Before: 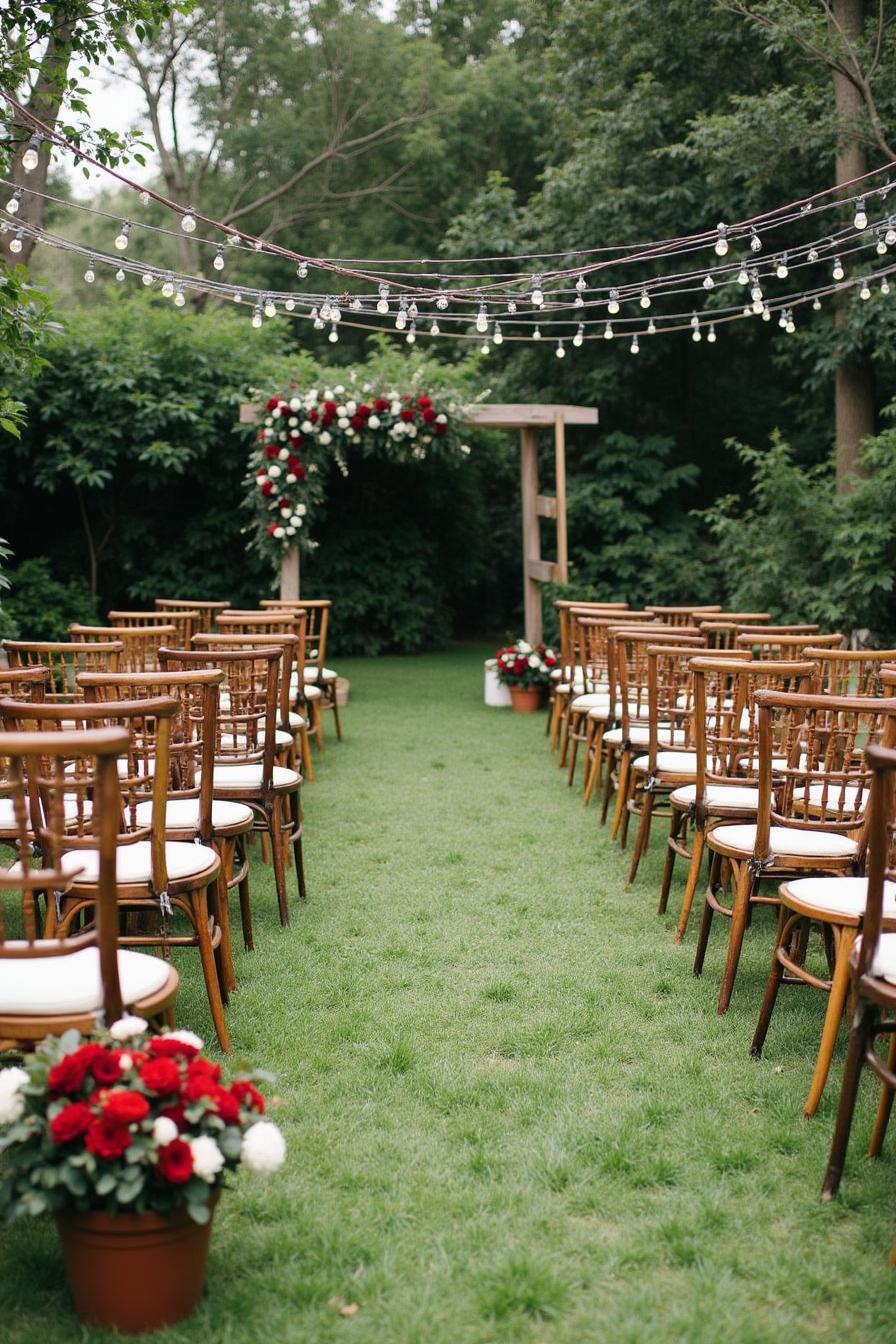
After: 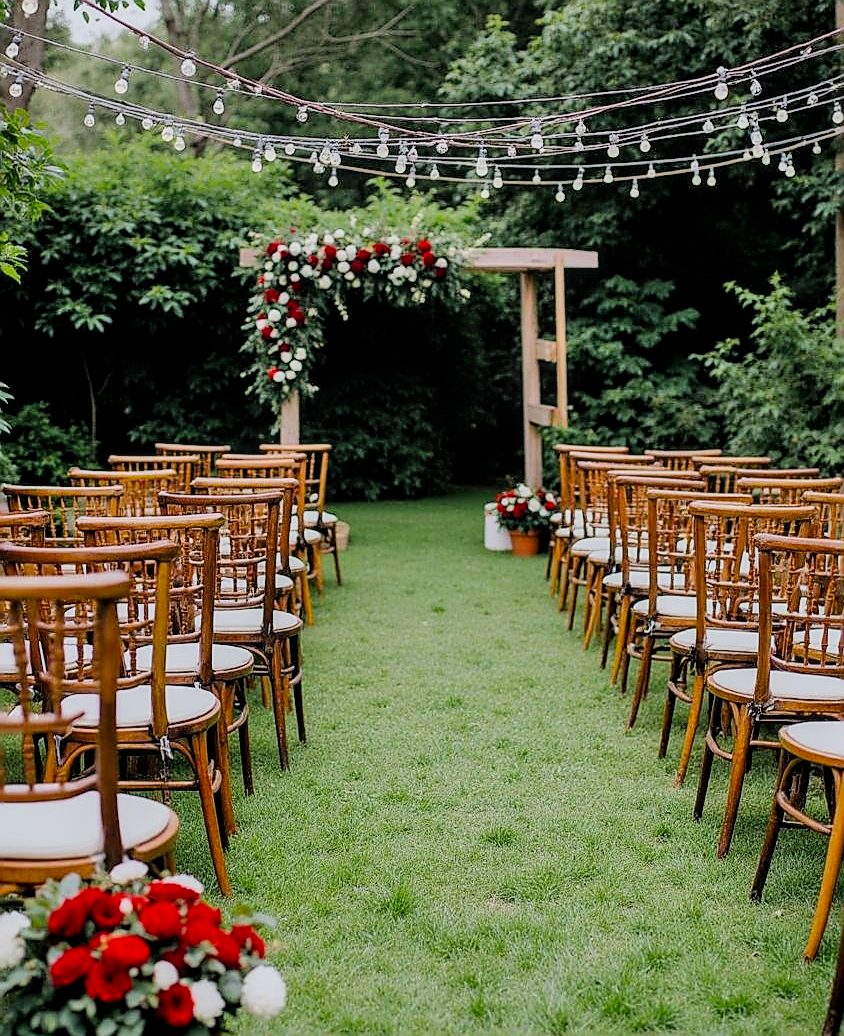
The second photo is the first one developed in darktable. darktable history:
local contrast: on, module defaults
crop and rotate: angle 0.03°, top 11.643%, right 5.651%, bottom 11.189%
shadows and highlights: soften with gaussian
white balance: red 0.983, blue 1.036
sharpen: radius 1.4, amount 1.25, threshold 0.7
filmic rgb: black relative exposure -7.75 EV, white relative exposure 4.4 EV, threshold 3 EV, hardness 3.76, latitude 38.11%, contrast 0.966, highlights saturation mix 10%, shadows ↔ highlights balance 4.59%, color science v4 (2020), enable highlight reconstruction true
